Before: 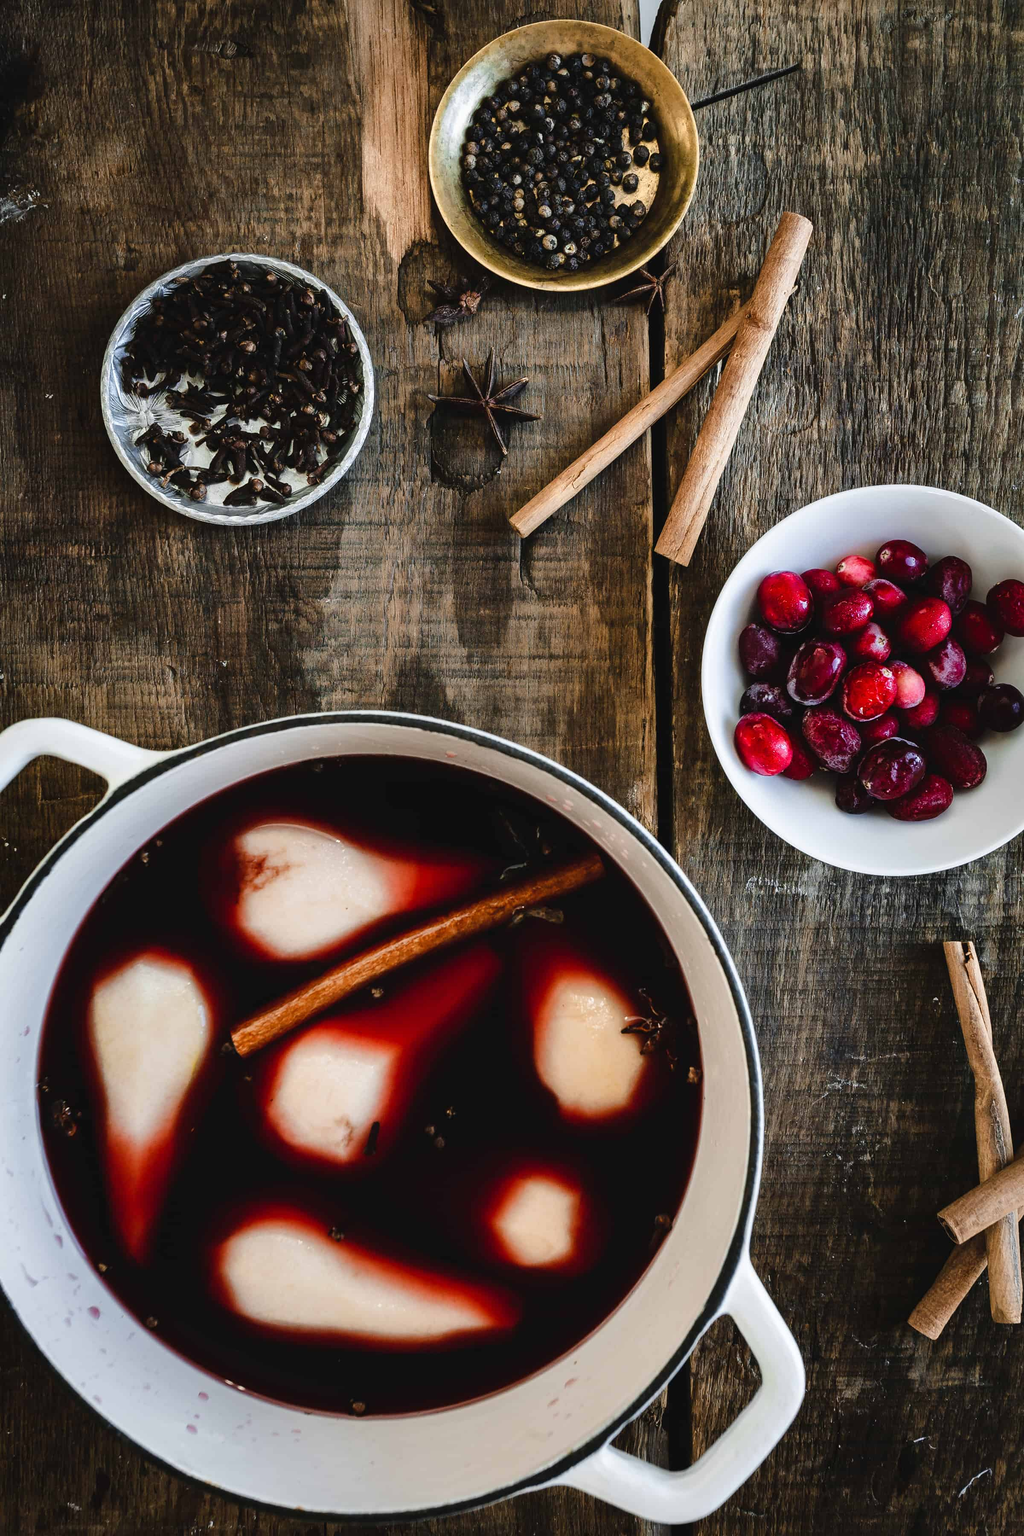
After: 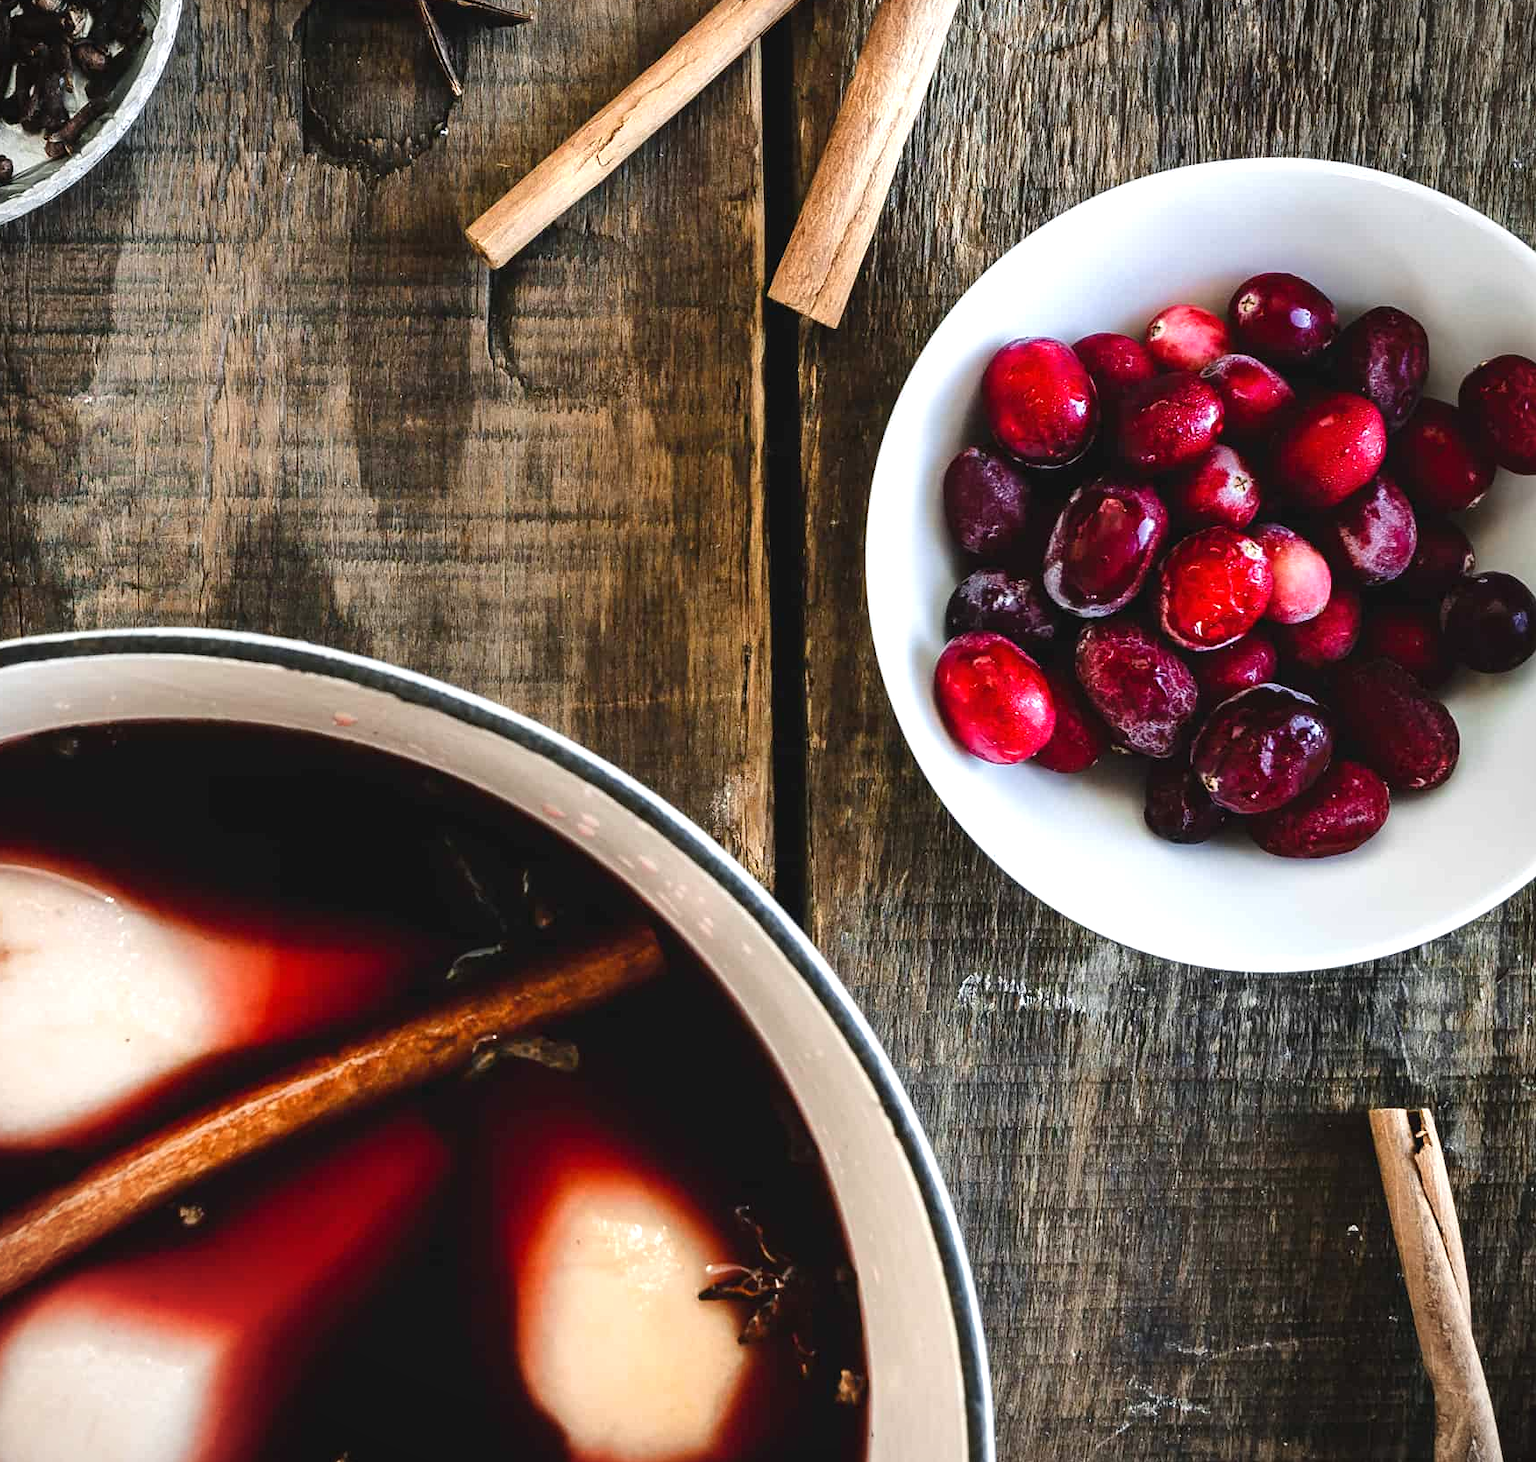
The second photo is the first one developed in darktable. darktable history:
crop and rotate: left 27.907%, top 26.622%, bottom 27.621%
exposure: black level correction 0, exposure 0.499 EV, compensate highlight preservation false
vignetting: fall-off start 97.3%, fall-off radius 79.25%, width/height ratio 1.115
